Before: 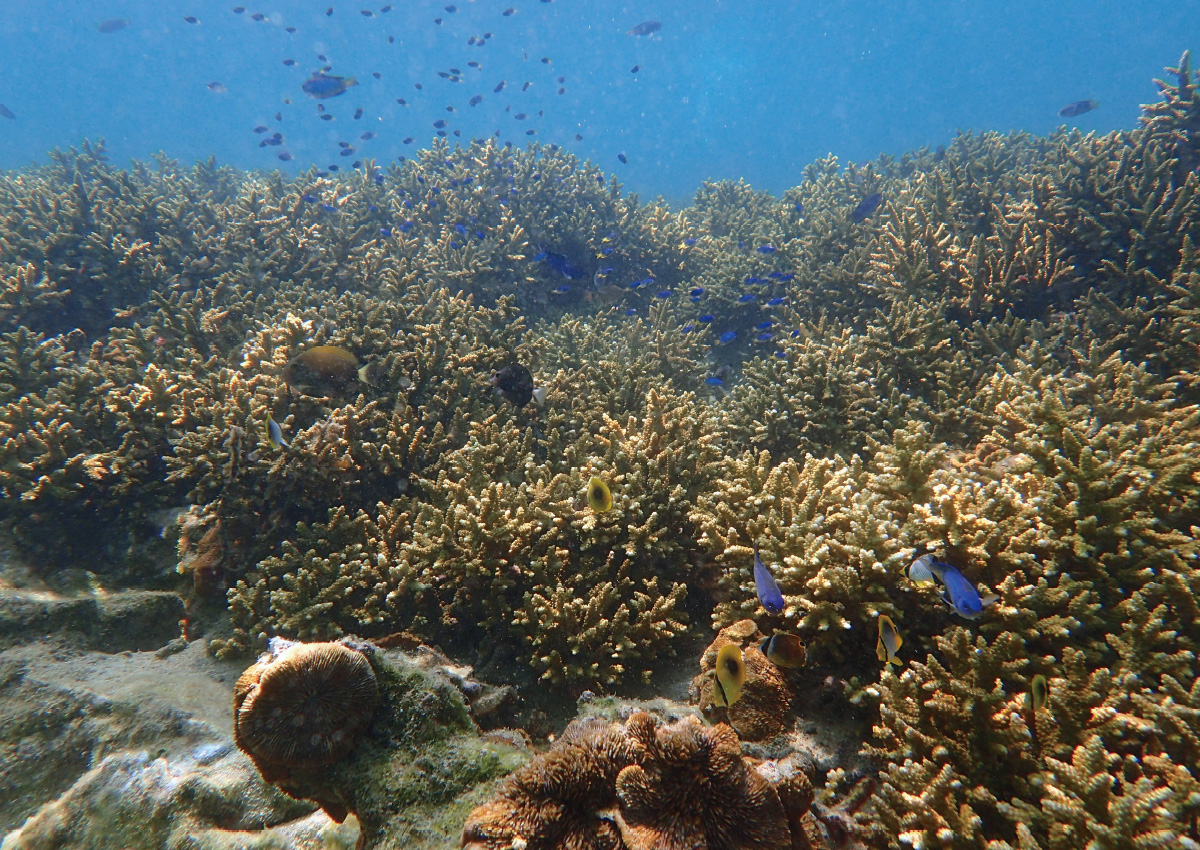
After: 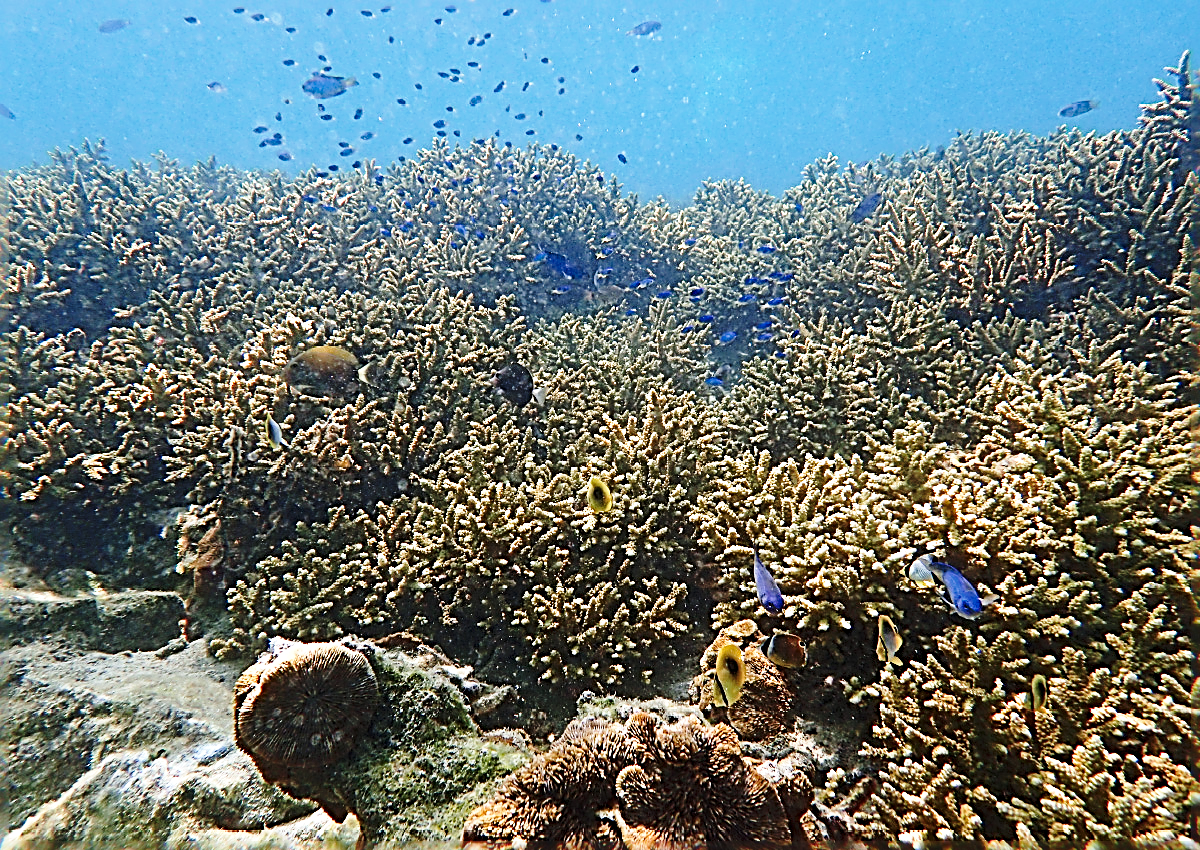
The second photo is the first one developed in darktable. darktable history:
sharpen: radius 3.209, amount 1.718
base curve: curves: ch0 [(0, 0) (0.028, 0.03) (0.121, 0.232) (0.46, 0.748) (0.859, 0.968) (1, 1)], preserve colors none
exposure: compensate highlight preservation false
